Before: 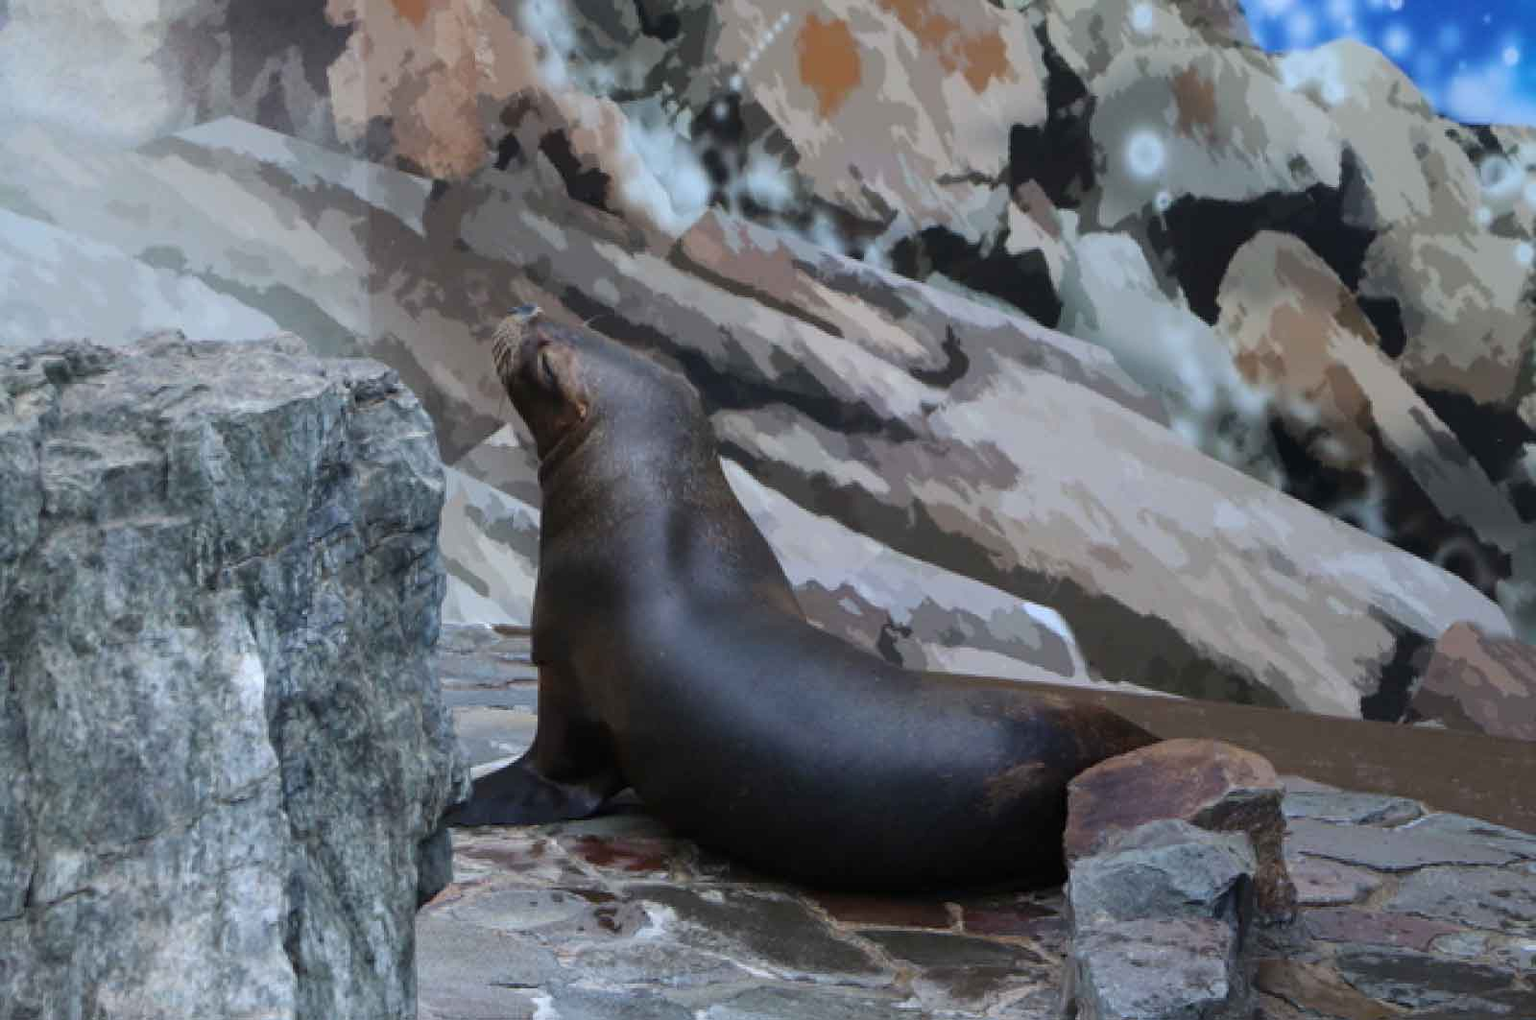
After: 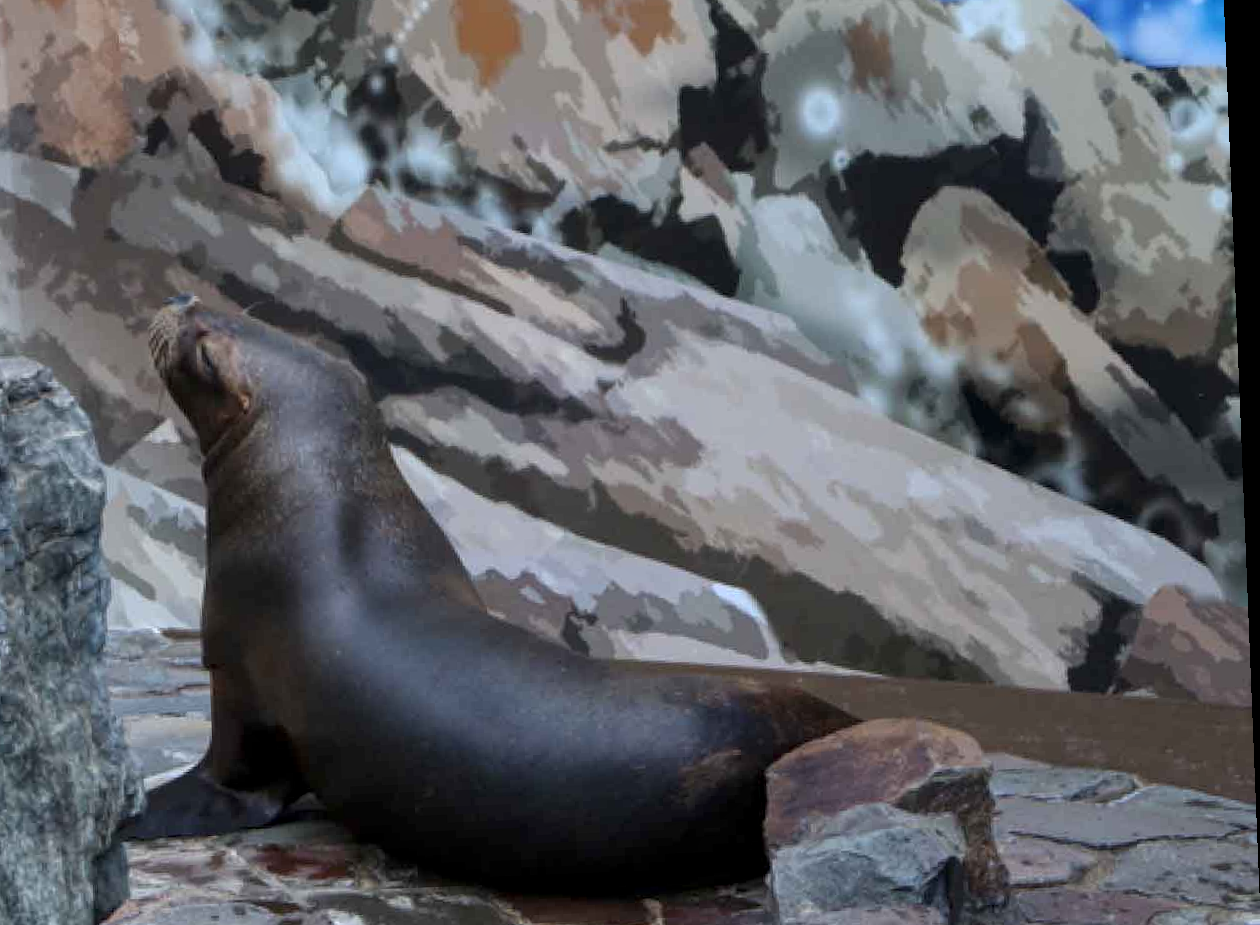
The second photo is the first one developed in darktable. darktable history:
rotate and perspective: rotation -2.29°, automatic cropping off
crop: left 23.095%, top 5.827%, bottom 11.854%
local contrast: highlights 100%, shadows 100%, detail 131%, midtone range 0.2
